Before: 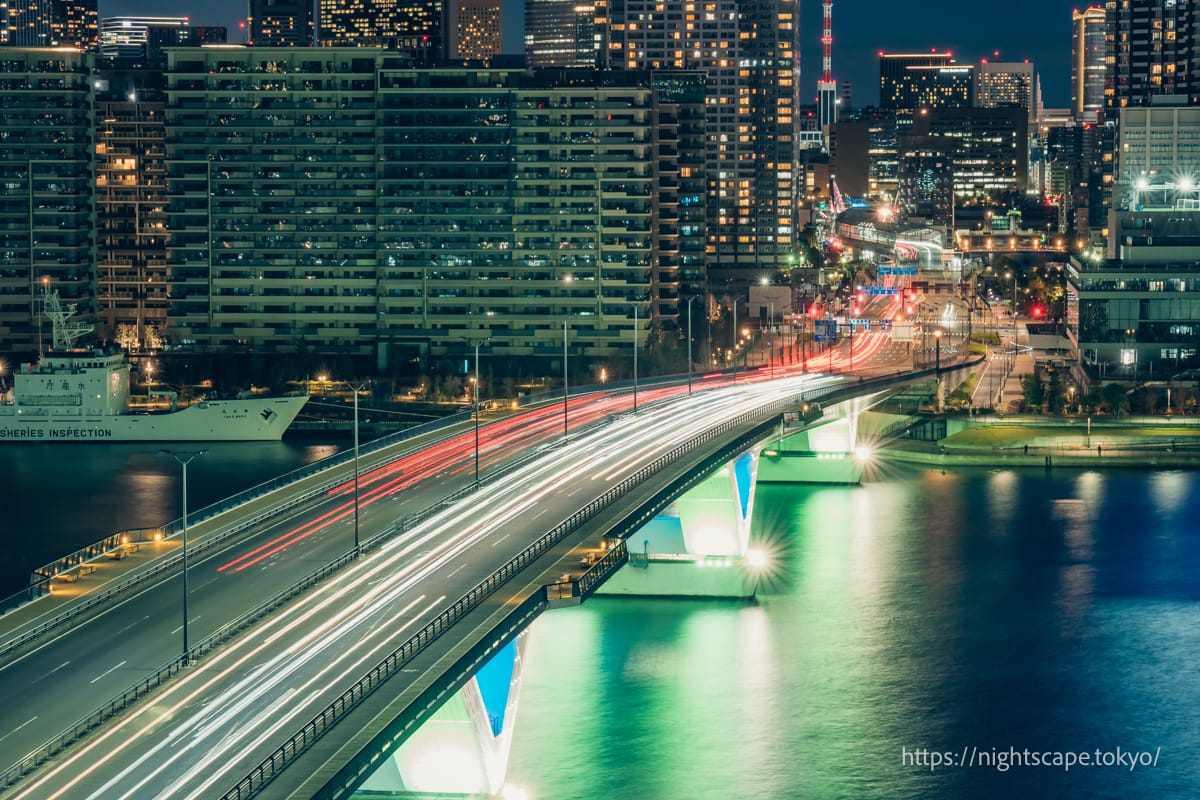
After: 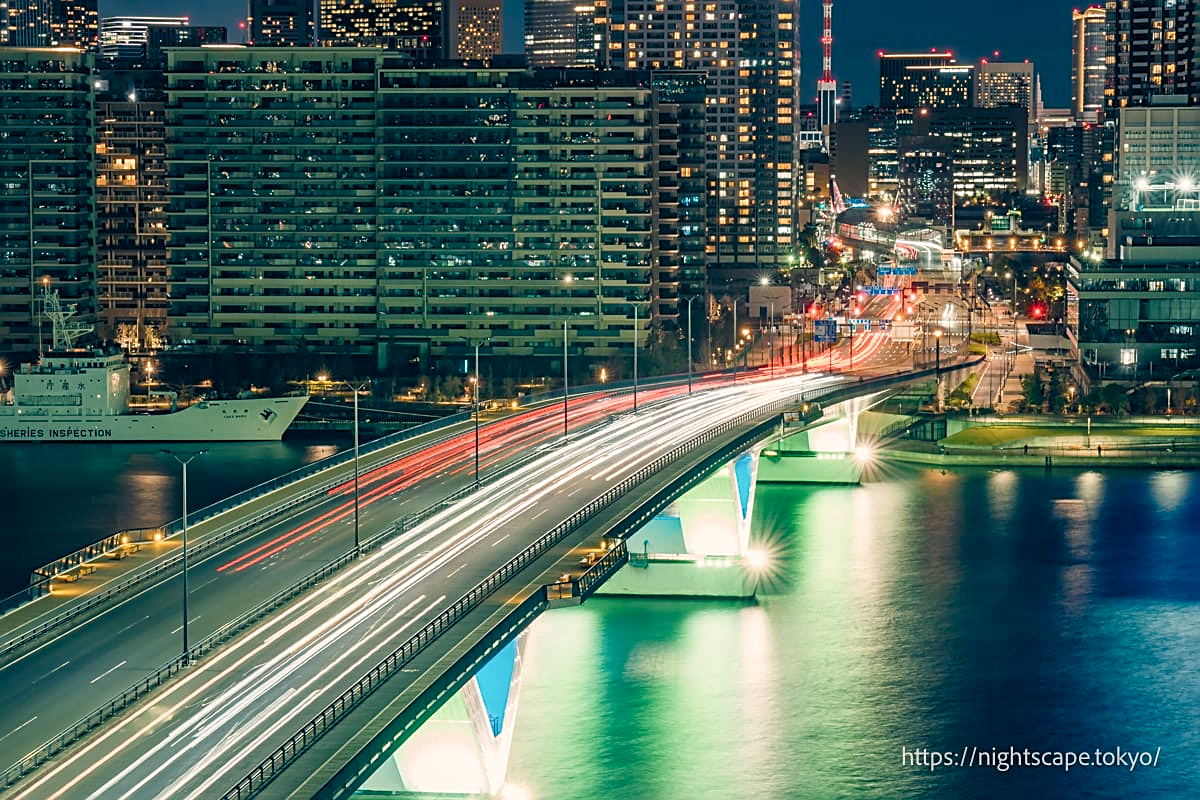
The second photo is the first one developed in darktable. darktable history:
color balance rgb: highlights gain › chroma 2.021%, highlights gain › hue 45.66°, linear chroma grading › global chroma 7.848%, perceptual saturation grading › global saturation 20%, perceptual saturation grading › highlights -14.071%, perceptual saturation grading › shadows 50.1%
exposure: exposure 0.169 EV, compensate exposure bias true, compensate highlight preservation false
sharpen: on, module defaults
color correction: highlights b* 0.06, saturation 0.778
